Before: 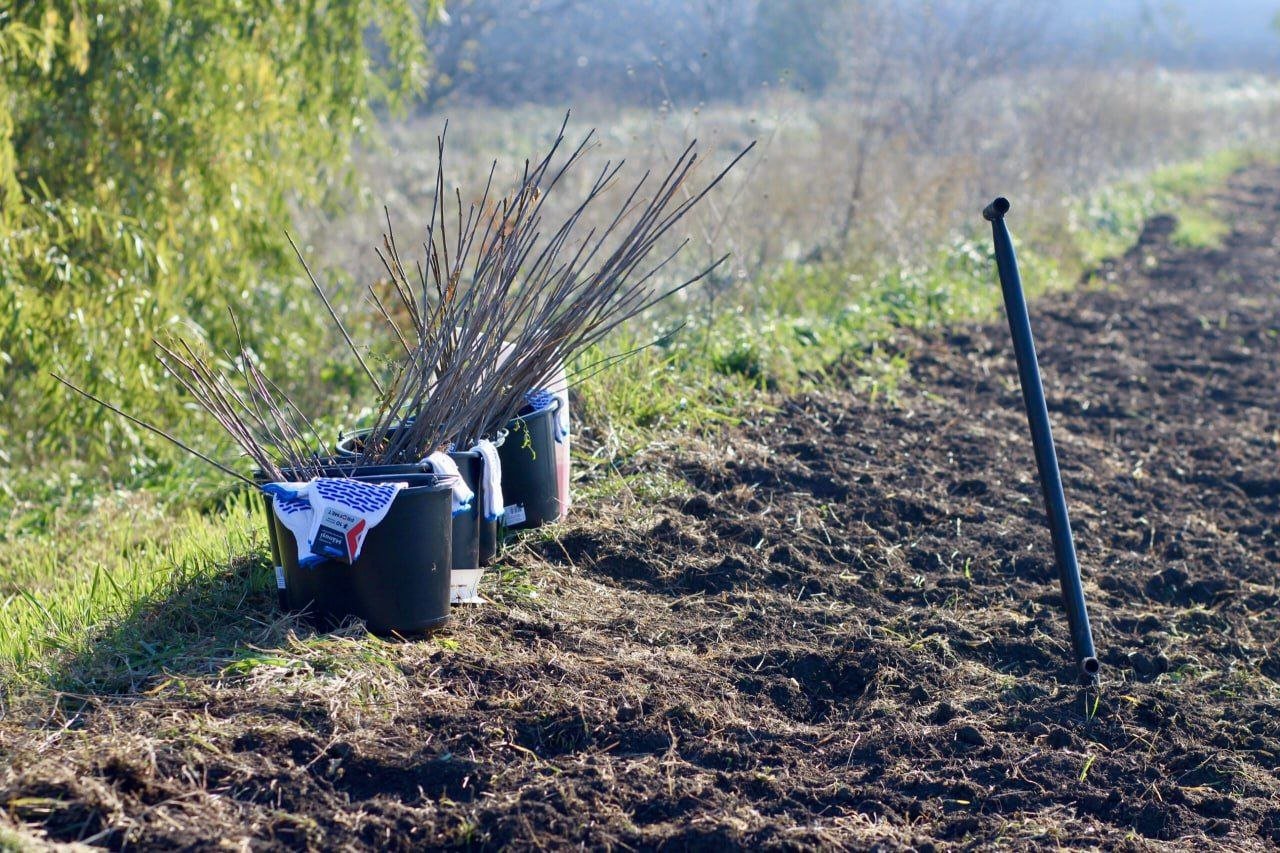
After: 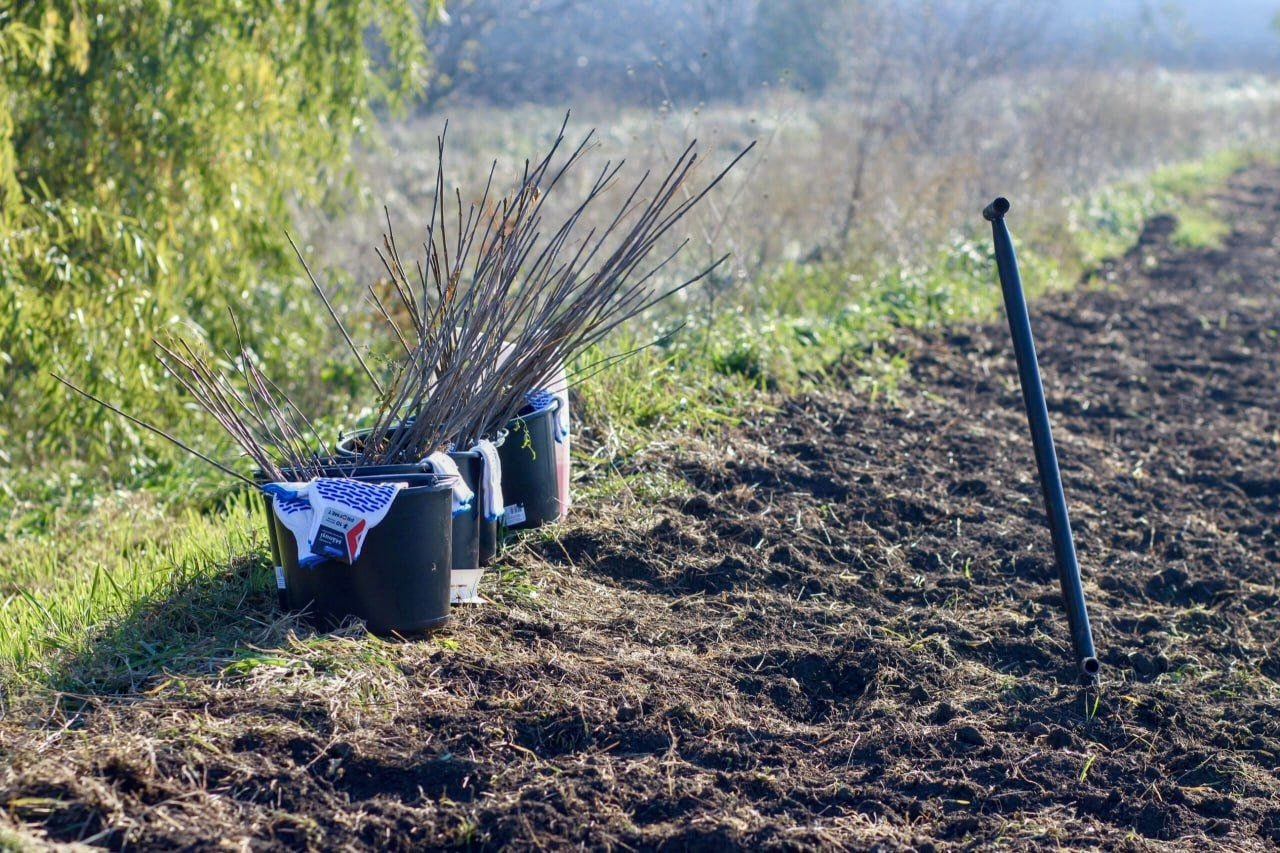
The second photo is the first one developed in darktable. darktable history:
local contrast: detail 117%
